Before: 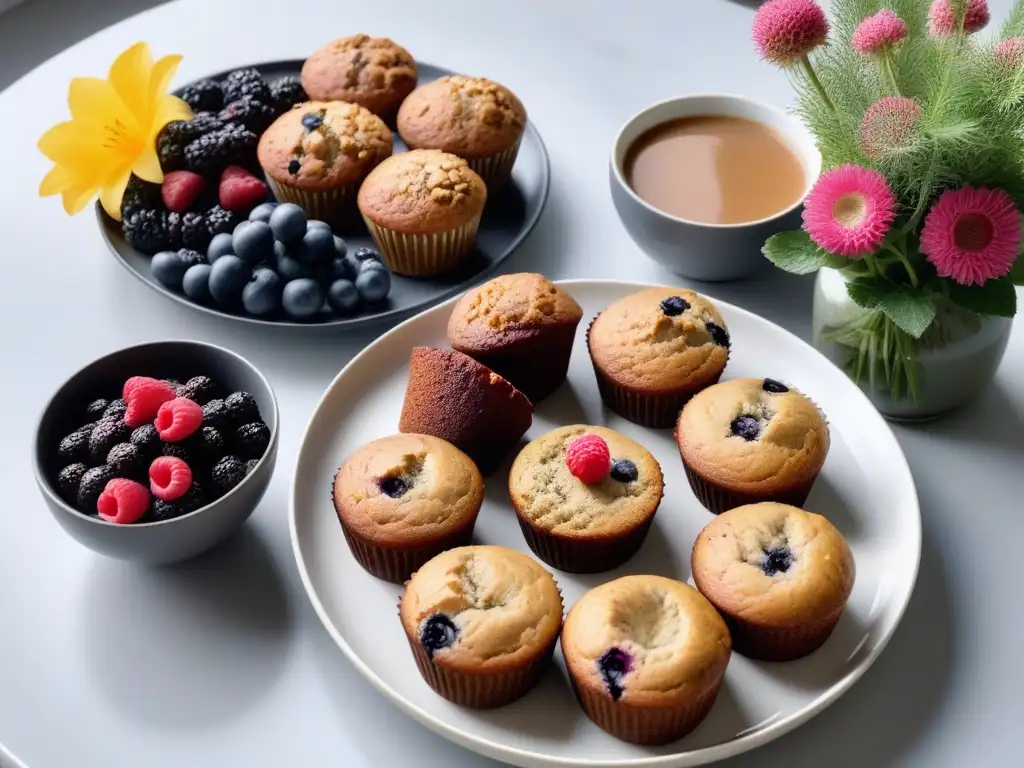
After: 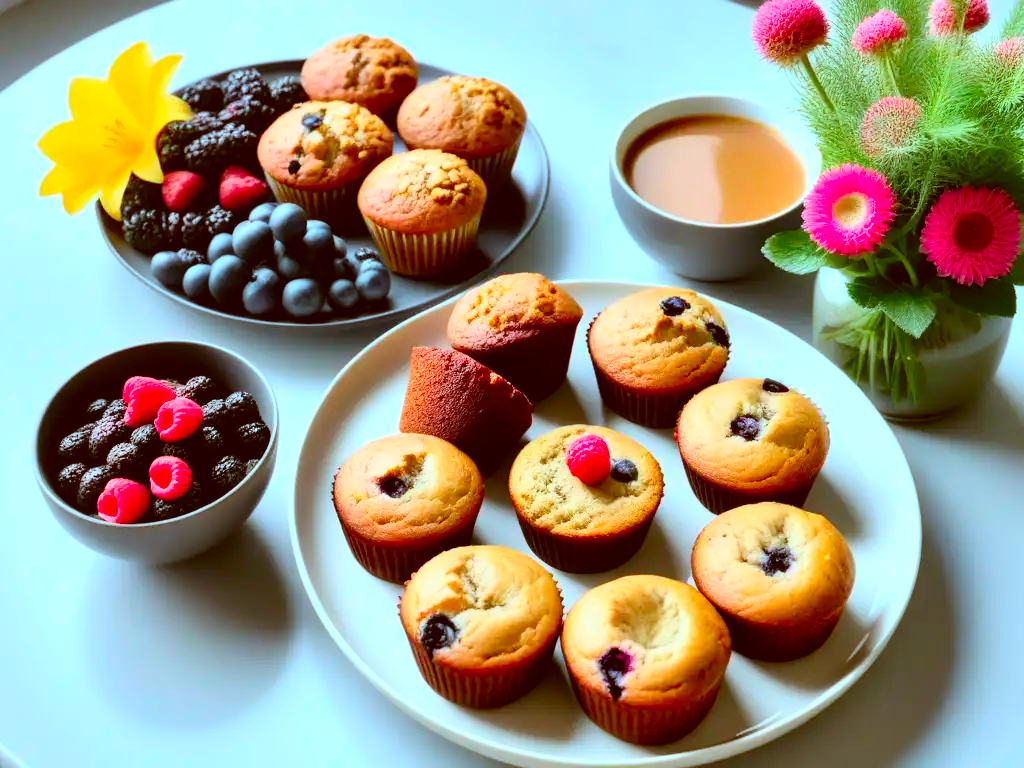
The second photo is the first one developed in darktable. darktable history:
local contrast: mode bilateral grid, contrast 19, coarseness 49, detail 132%, midtone range 0.2
contrast brightness saturation: contrast 0.2, brightness 0.199, saturation 0.799
color correction: highlights a* -14.62, highlights b* -15.93, shadows a* 10.36, shadows b* 28.96
